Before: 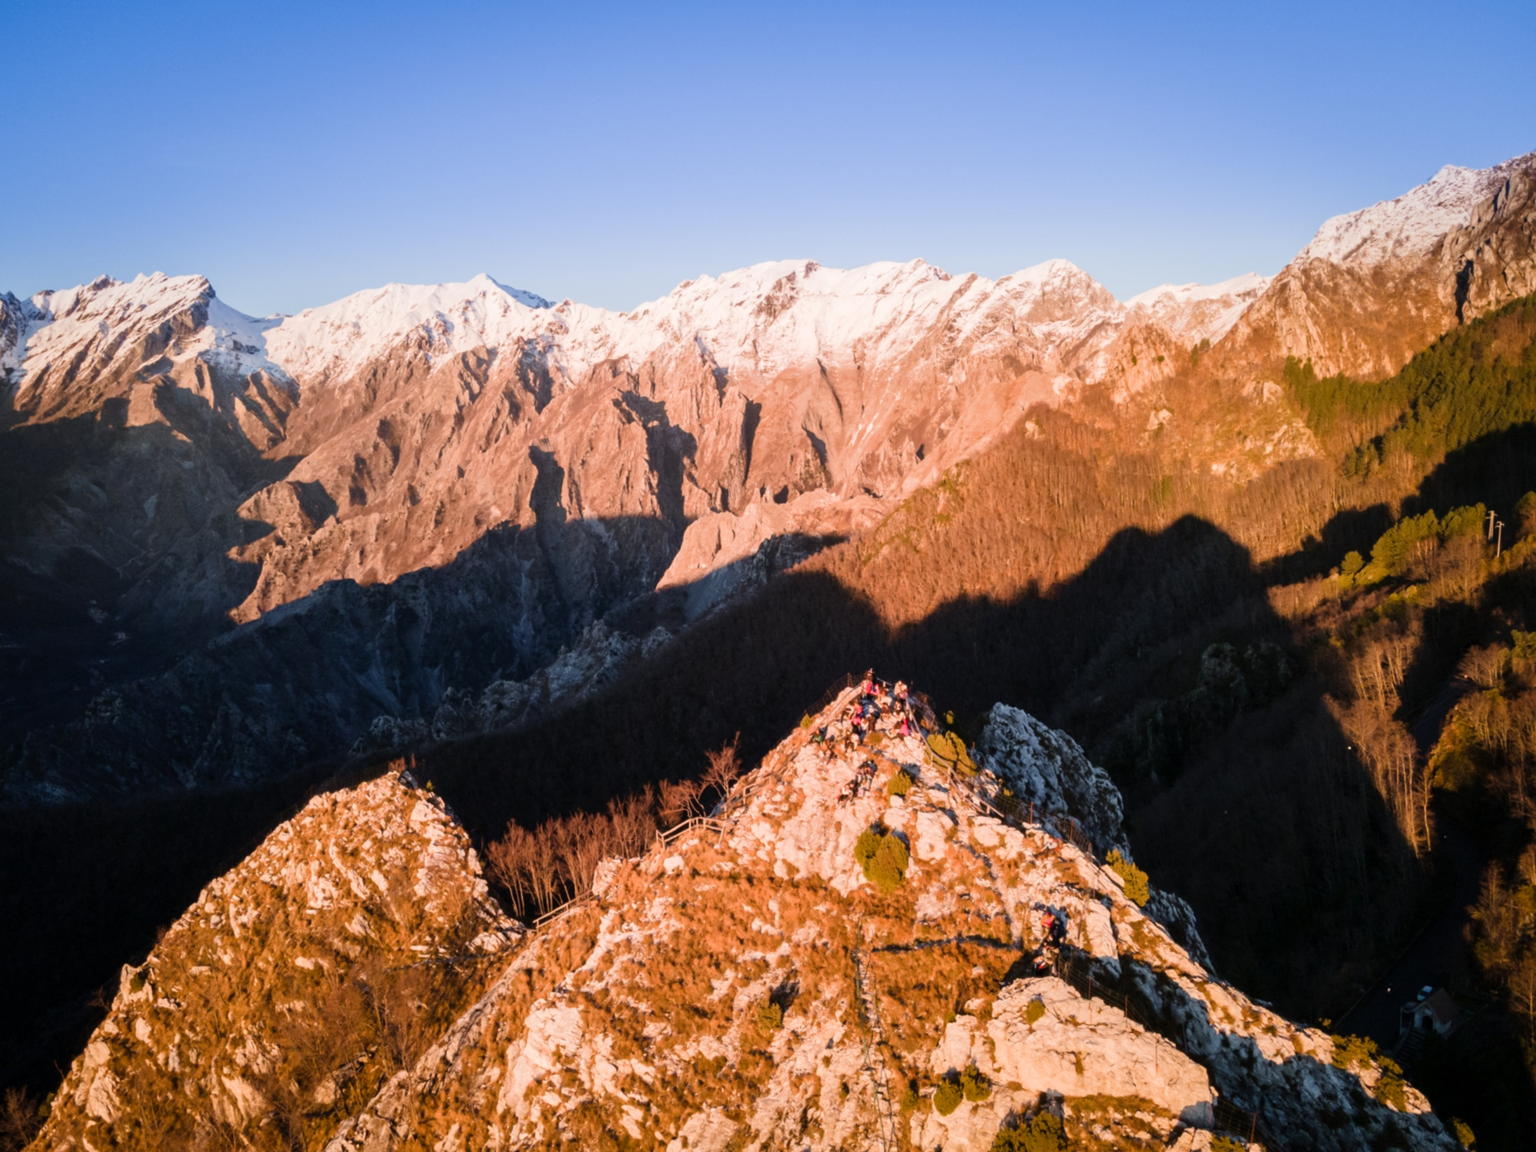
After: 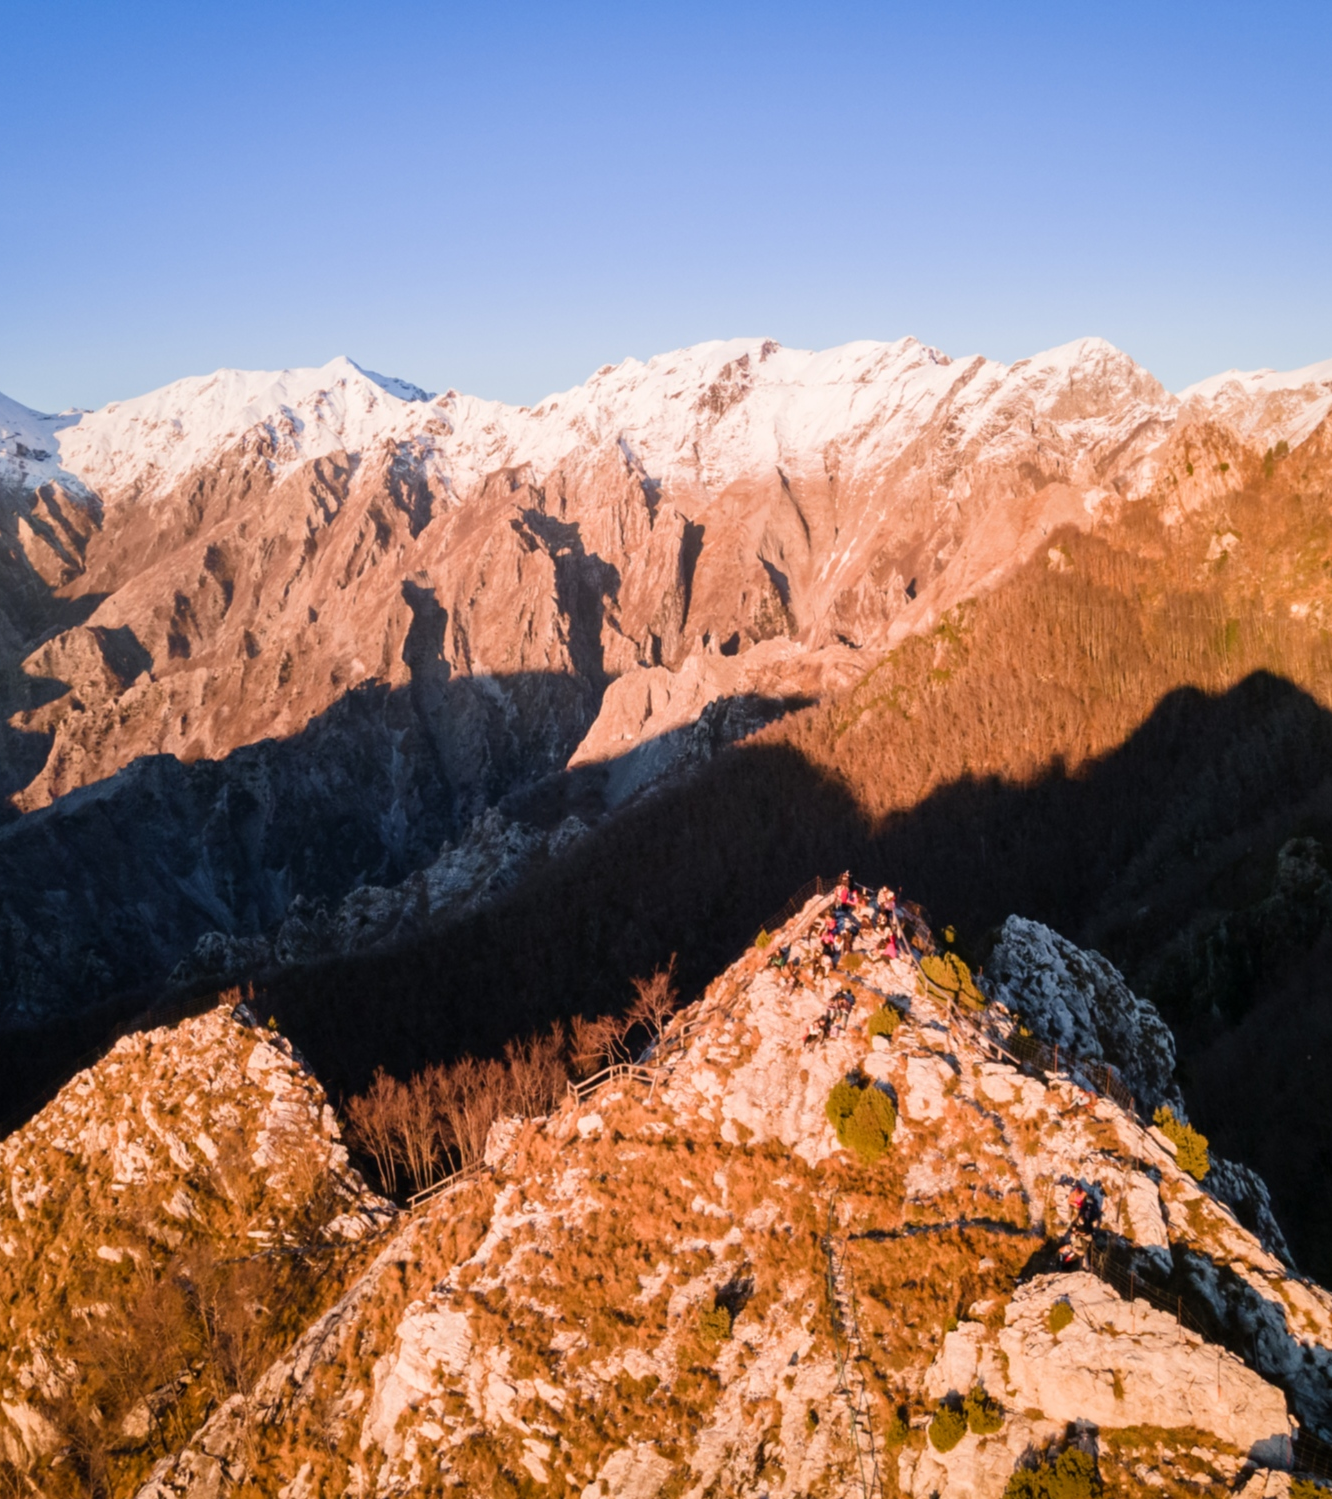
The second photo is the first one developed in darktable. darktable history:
crop and rotate: left 14.384%, right 18.978%
